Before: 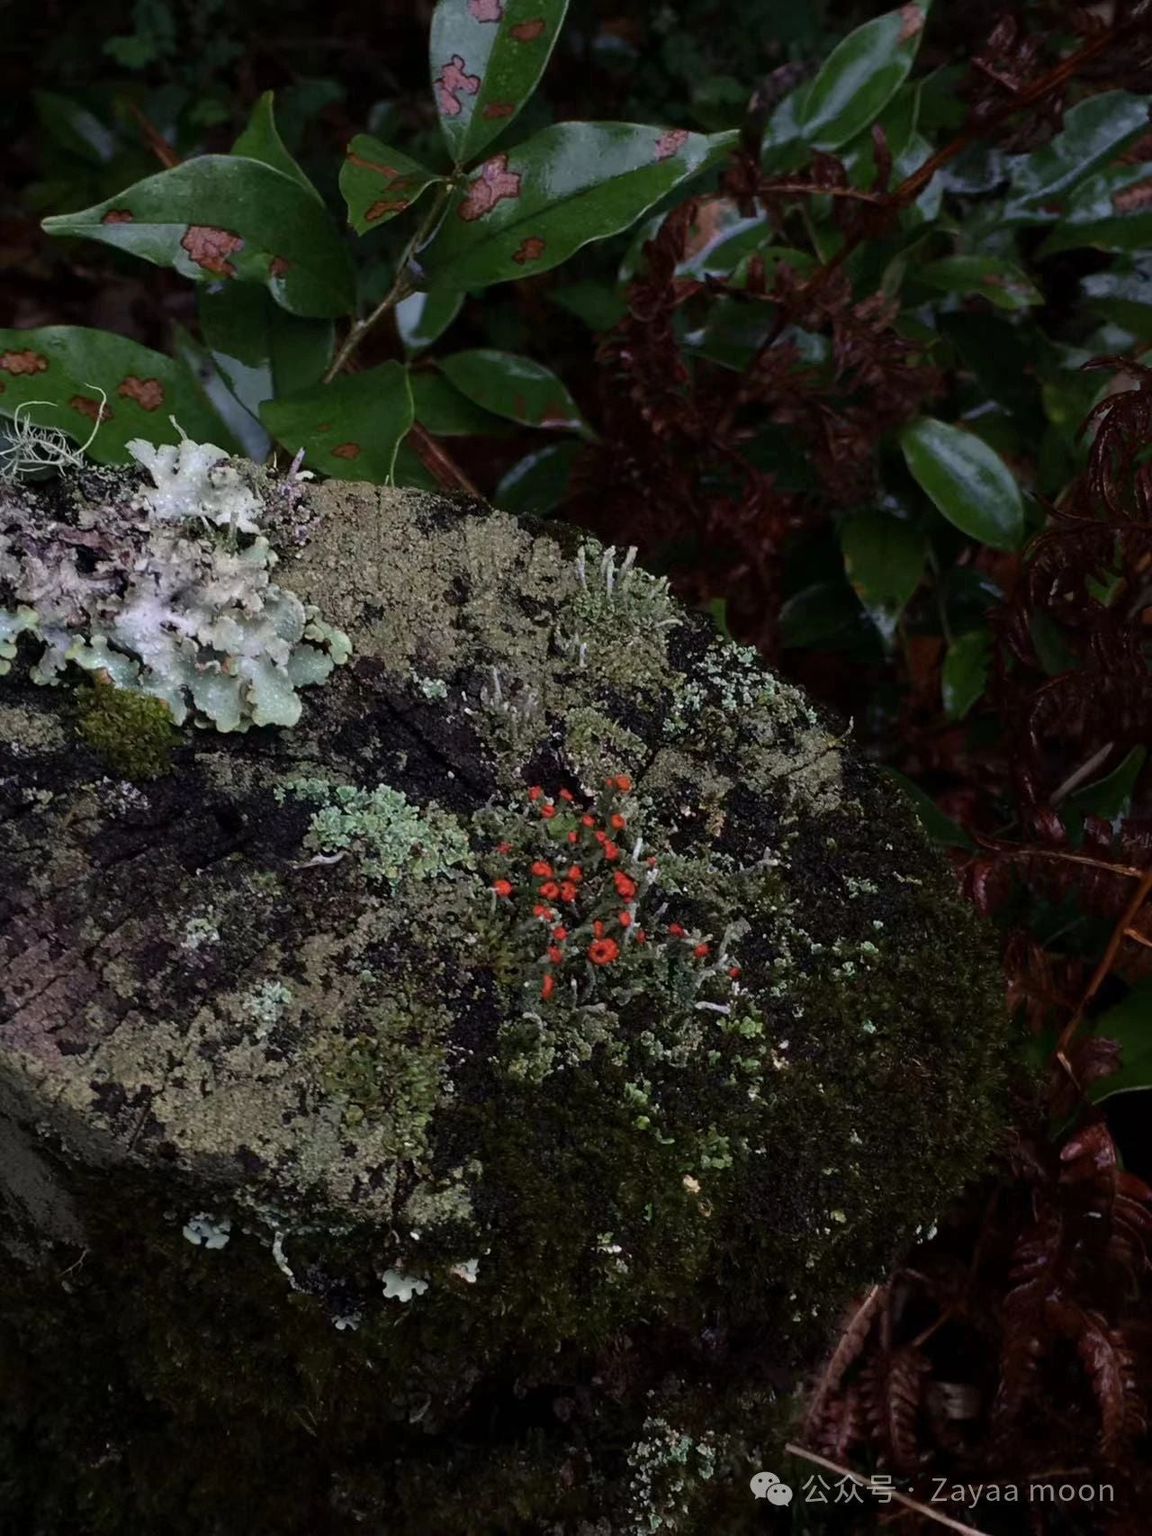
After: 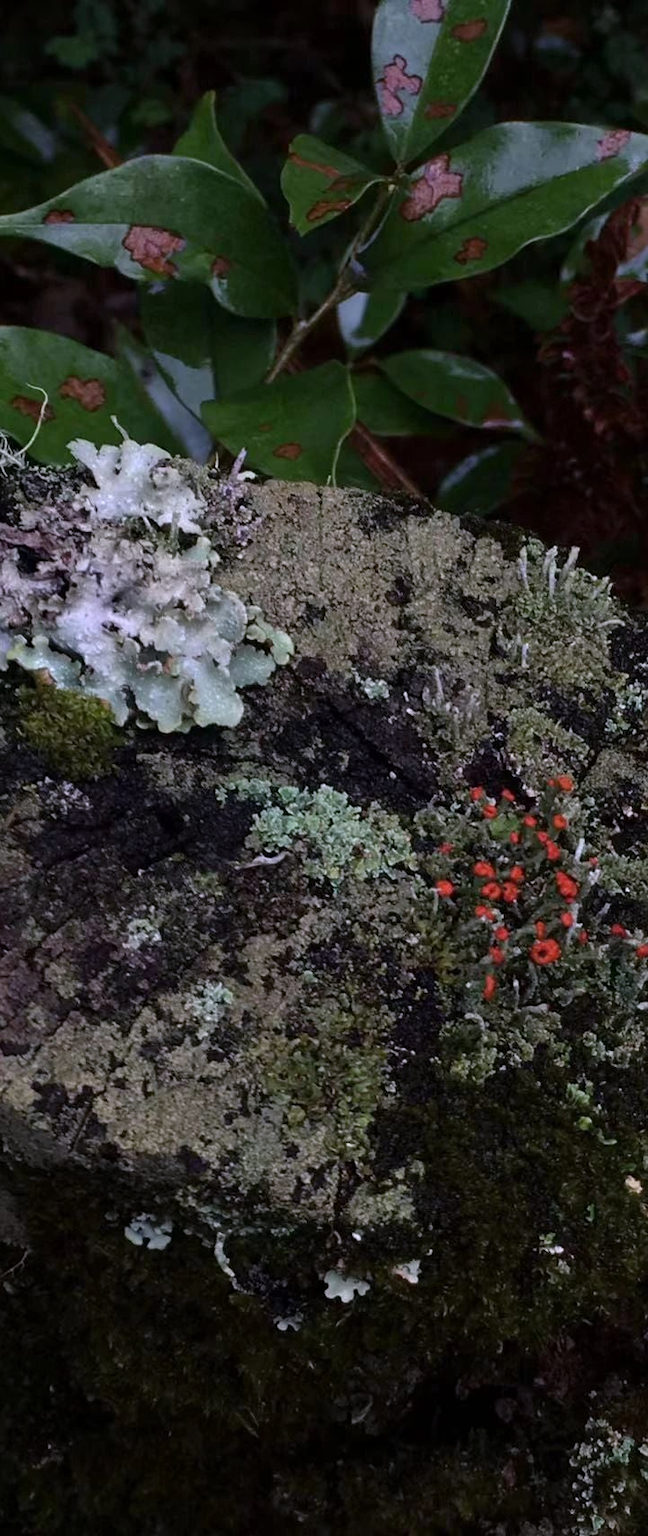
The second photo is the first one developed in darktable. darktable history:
crop: left 5.114%, right 38.589%
white balance: red 1.004, blue 1.096
